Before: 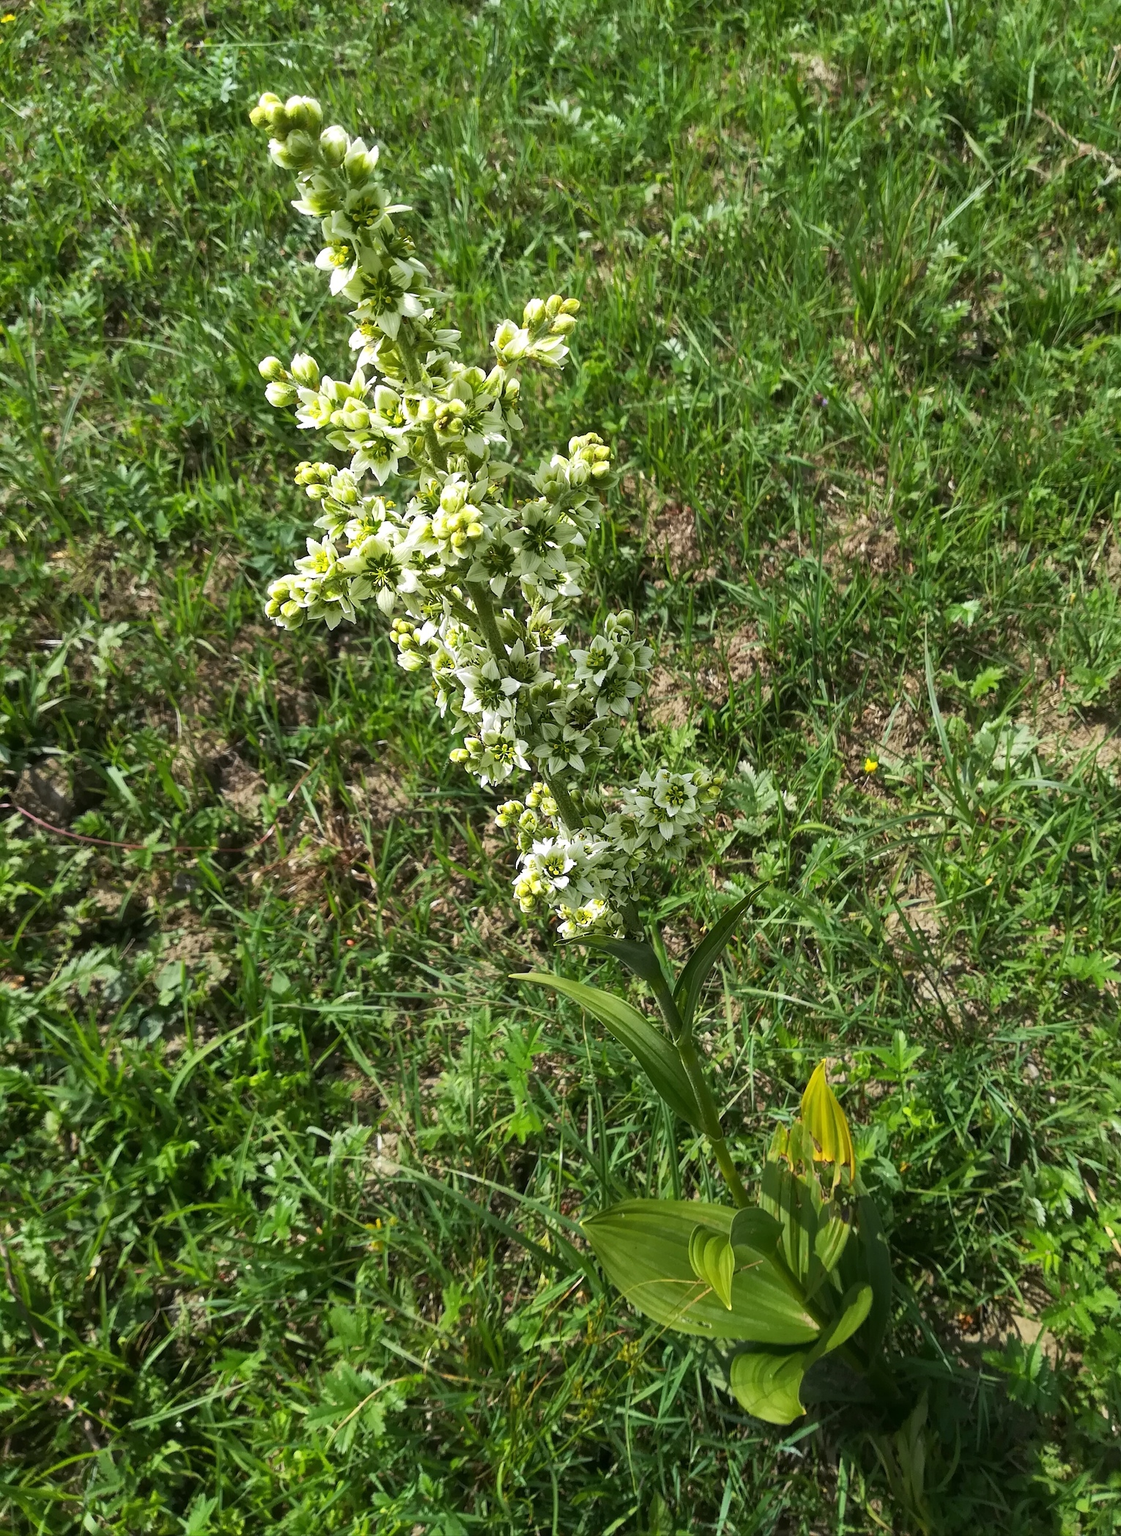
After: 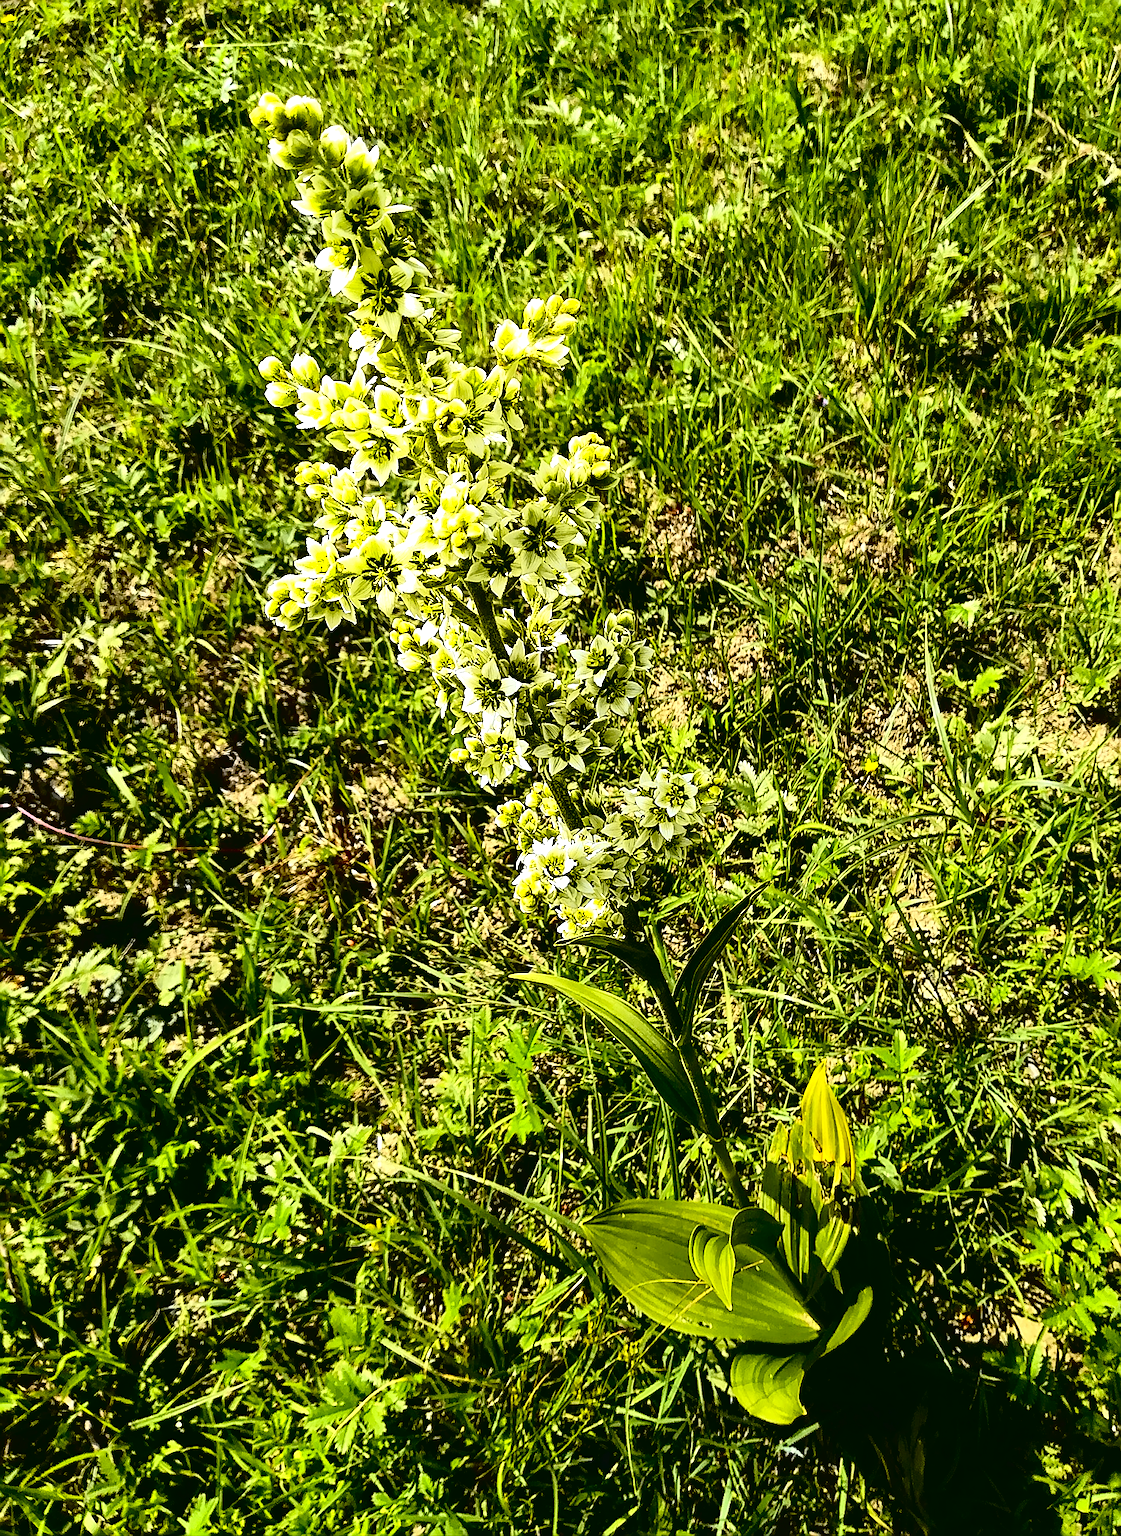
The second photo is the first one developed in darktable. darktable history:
exposure: black level correction 0.032, exposure 0.311 EV, compensate highlight preservation false
tone equalizer: -8 EV -0.755 EV, -7 EV -0.731 EV, -6 EV -0.632 EV, -5 EV -0.391 EV, -3 EV 0.378 EV, -2 EV 0.6 EV, -1 EV 0.686 EV, +0 EV 0.772 EV, edges refinement/feathering 500, mask exposure compensation -1.57 EV, preserve details no
tone curve: curves: ch0 [(0, 0.029) (0.168, 0.142) (0.359, 0.44) (0.469, 0.544) (0.634, 0.722) (0.858, 0.903) (1, 0.968)]; ch1 [(0, 0) (0.437, 0.453) (0.472, 0.47) (0.502, 0.502) (0.54, 0.534) (0.57, 0.592) (0.618, 0.66) (0.699, 0.749) (0.859, 0.919) (1, 1)]; ch2 [(0, 0) (0.33, 0.301) (0.421, 0.443) (0.476, 0.498) (0.505, 0.503) (0.547, 0.557) (0.586, 0.634) (0.608, 0.676) (1, 1)], color space Lab, independent channels, preserve colors none
sharpen: radius 1.381, amount 1.252, threshold 0.775
